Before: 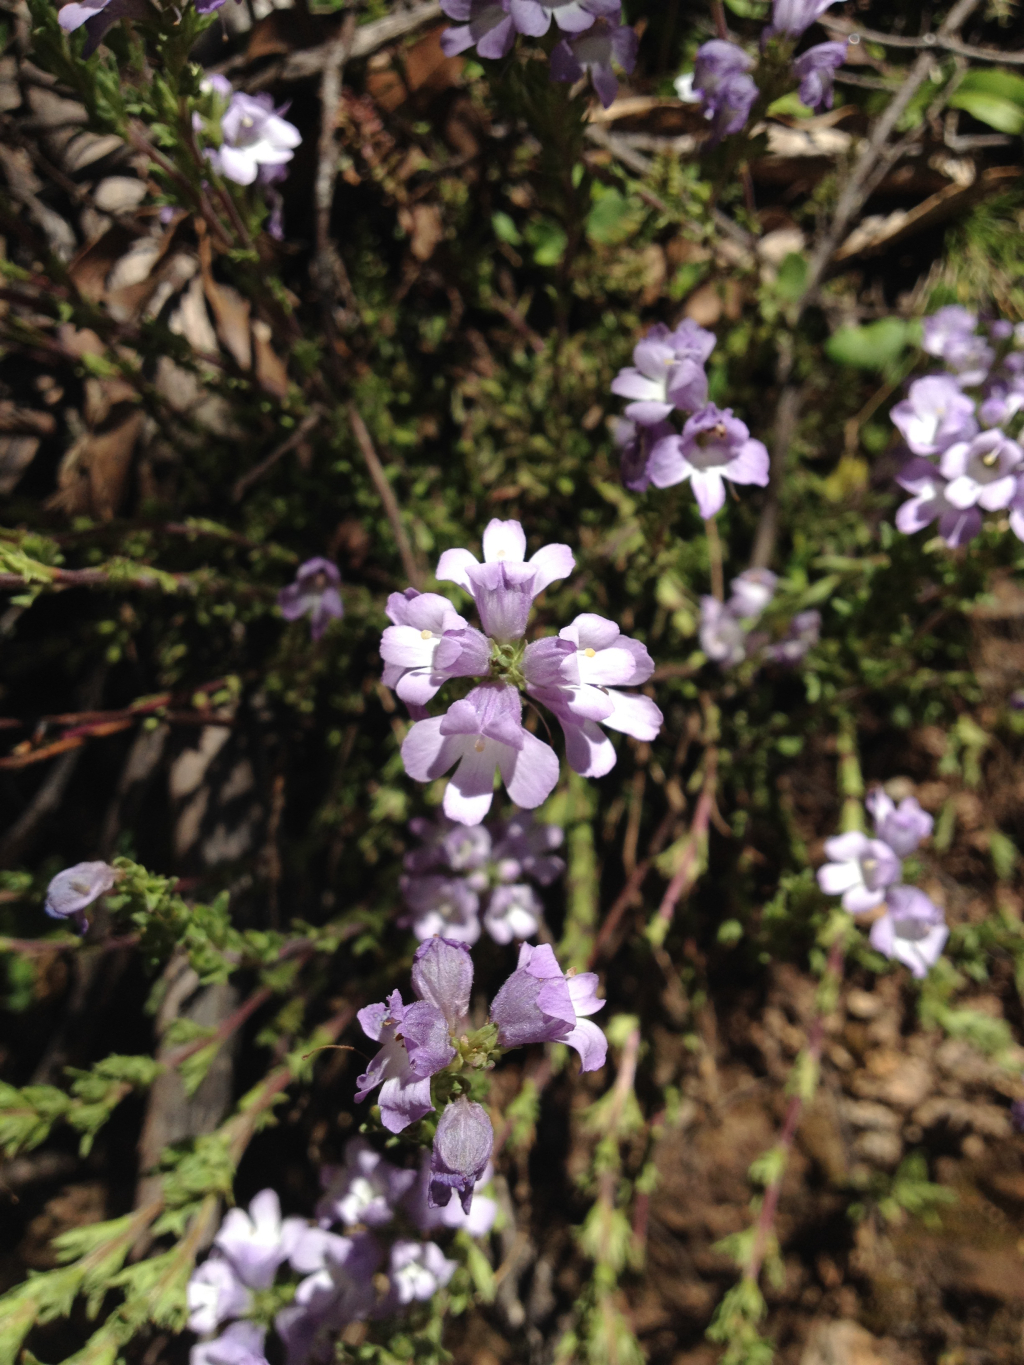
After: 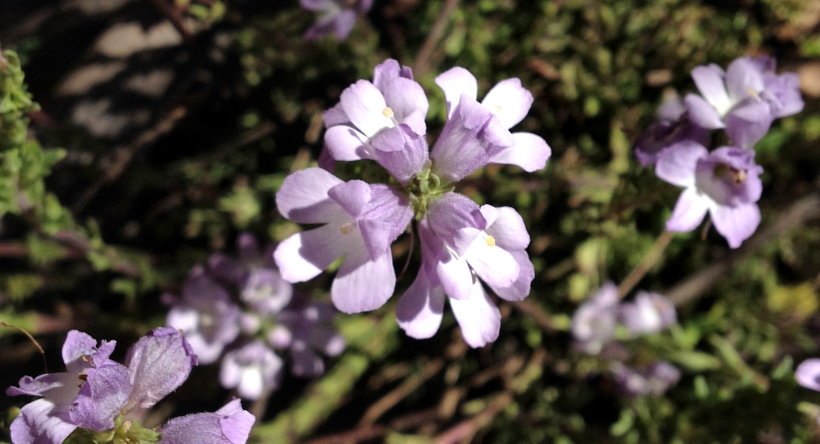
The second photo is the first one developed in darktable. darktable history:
crop and rotate: angle -45.17°, top 16.769%, right 0.836%, bottom 11.687%
local contrast: mode bilateral grid, contrast 21, coarseness 50, detail 141%, midtone range 0.2
